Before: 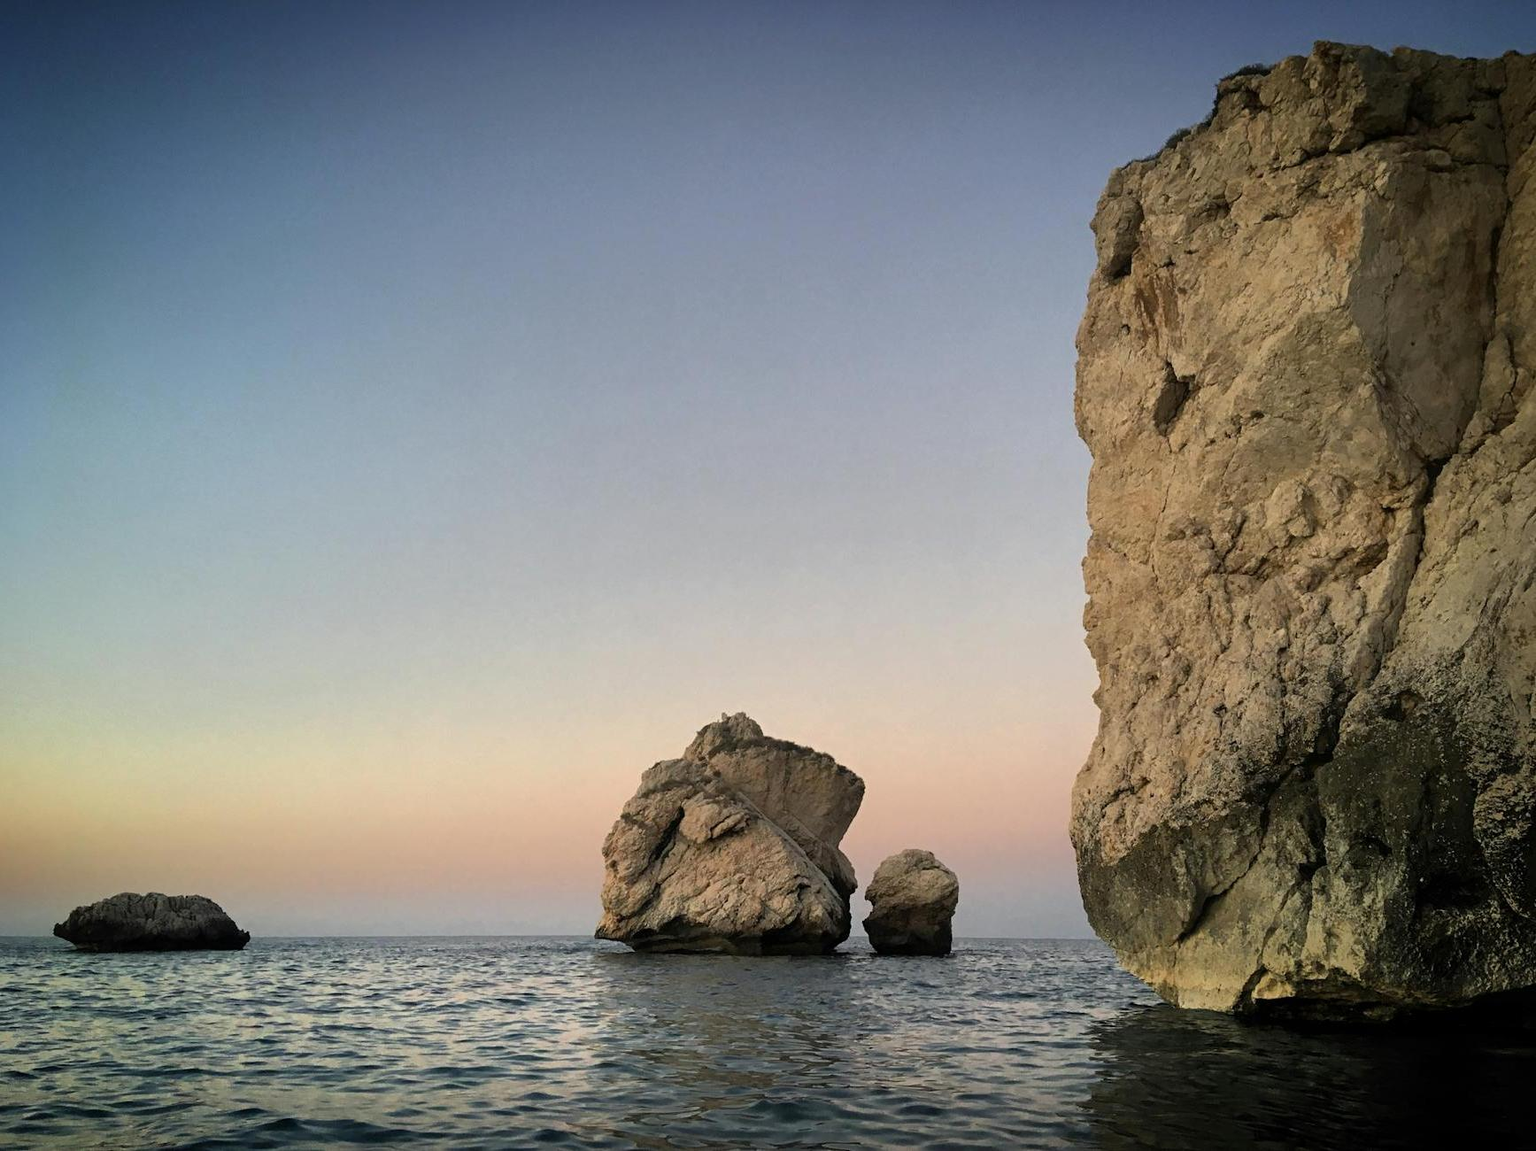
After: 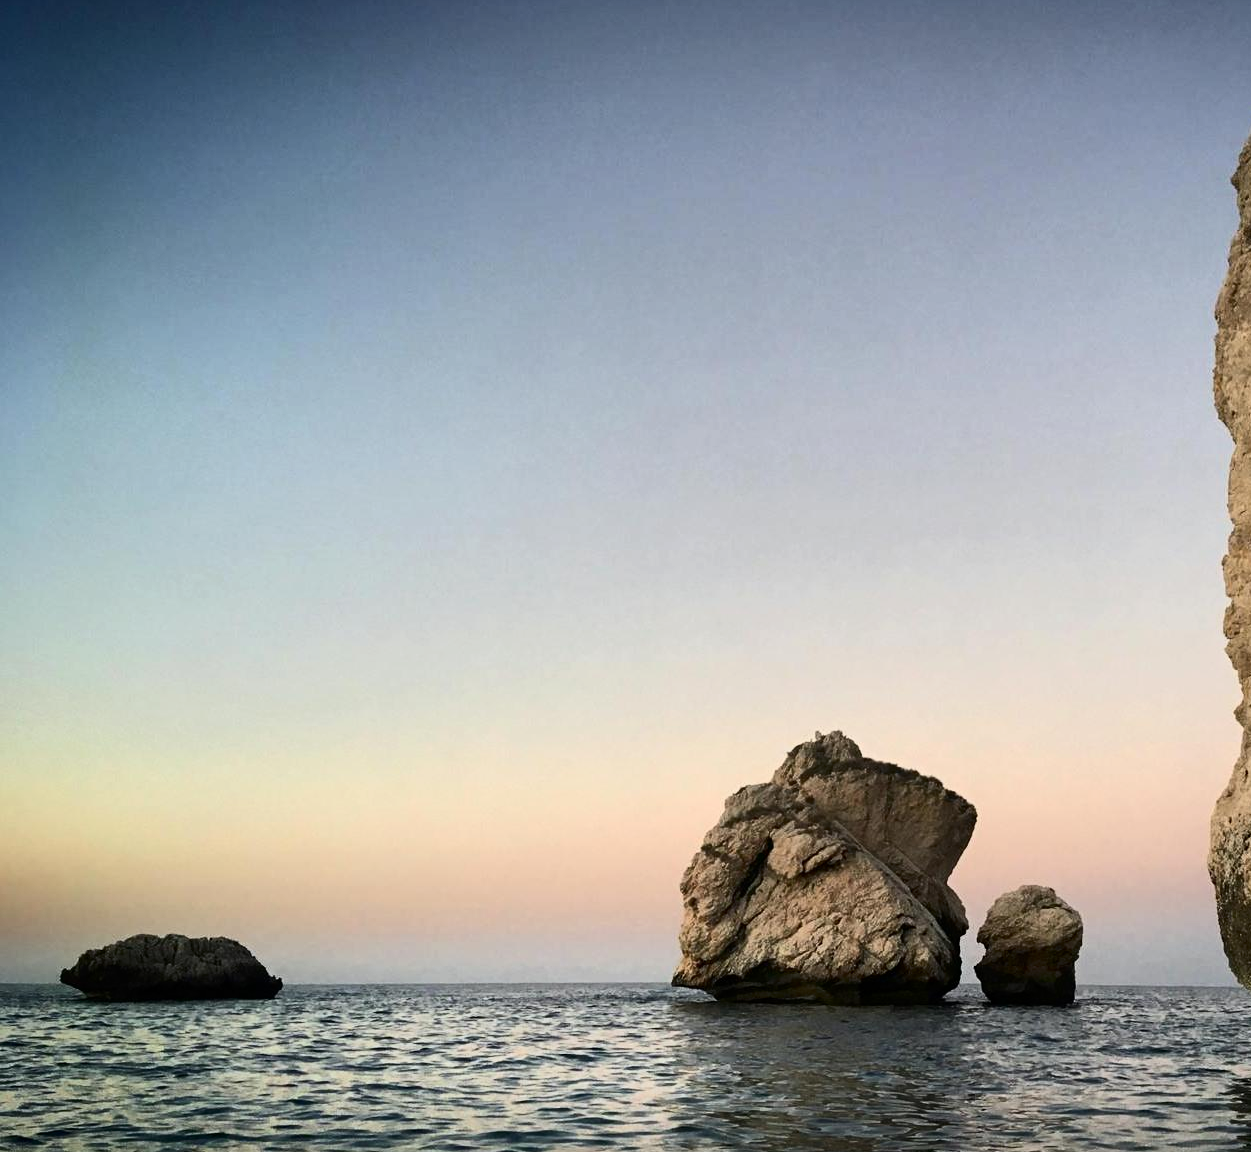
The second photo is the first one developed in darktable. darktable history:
contrast brightness saturation: contrast 0.27
crop: top 5.74%, right 27.895%, bottom 5.613%
